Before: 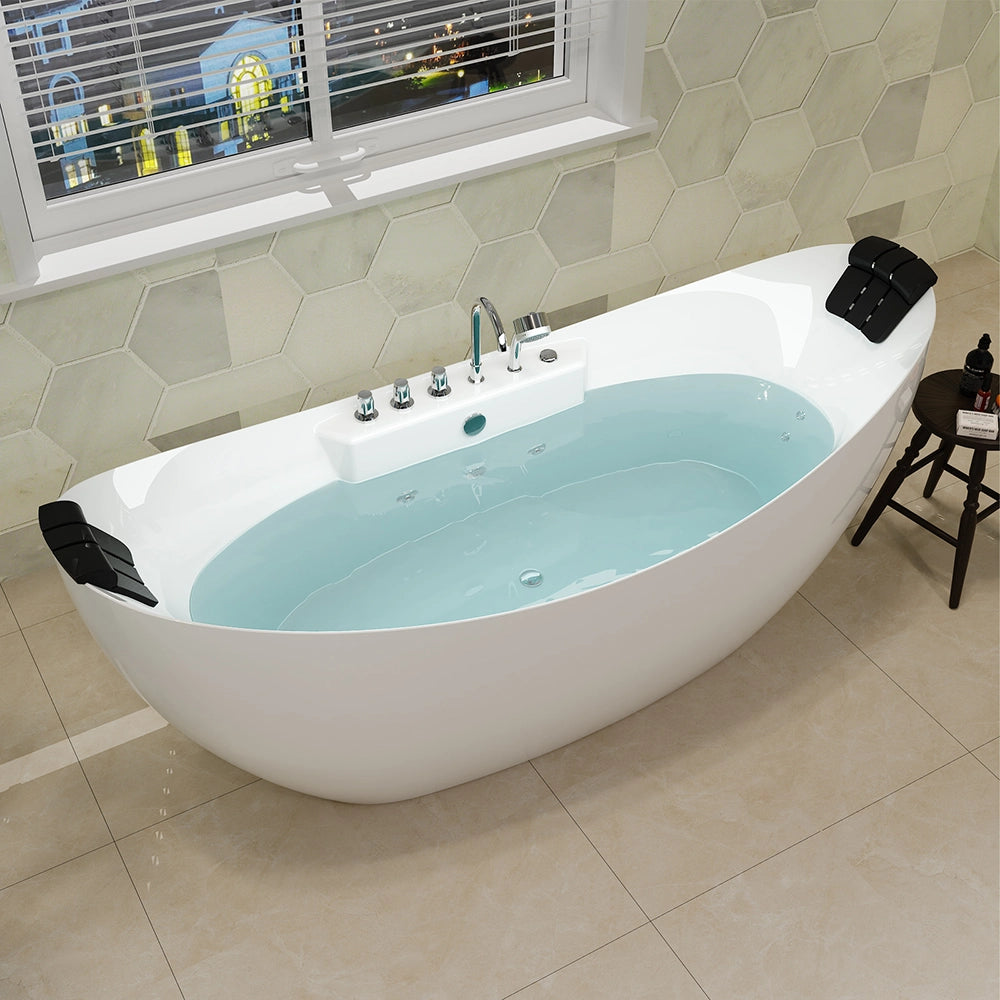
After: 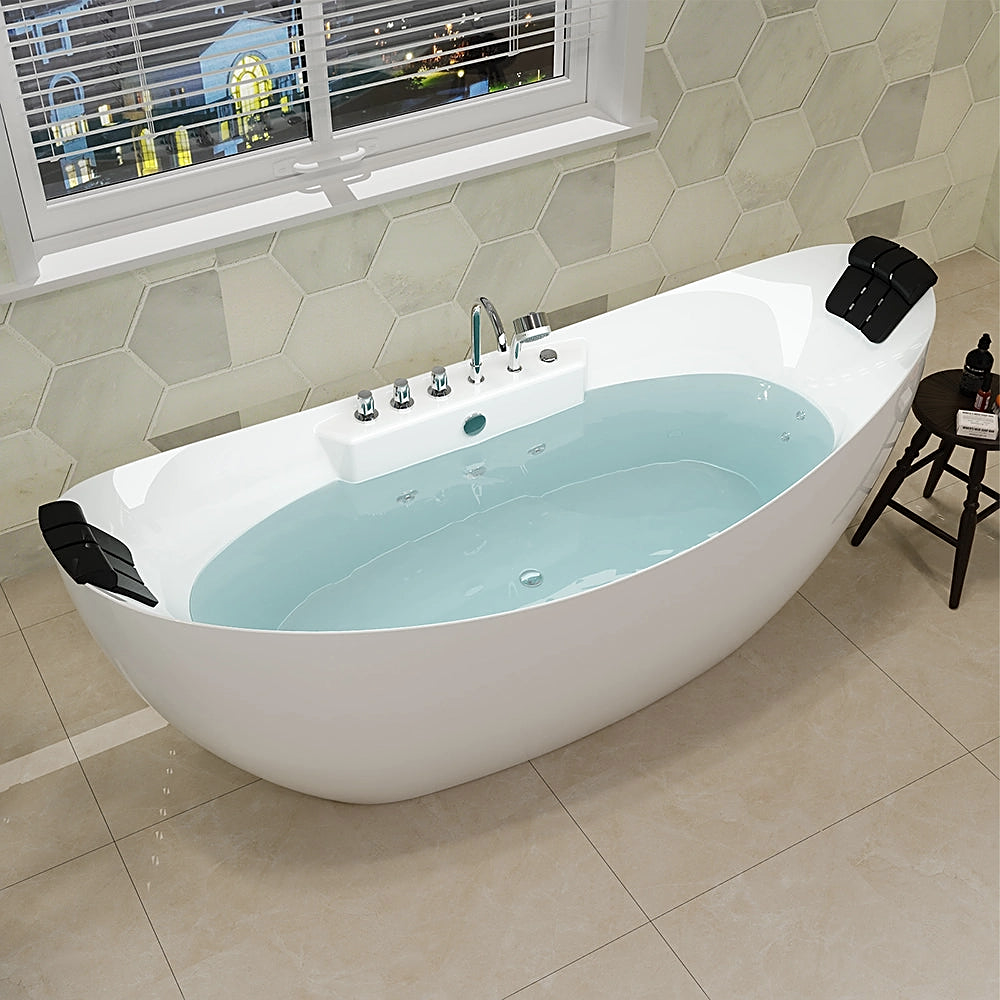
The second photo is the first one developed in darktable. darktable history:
sharpen: on, module defaults
color correction: saturation 1.11
contrast brightness saturation: saturation -0.17
